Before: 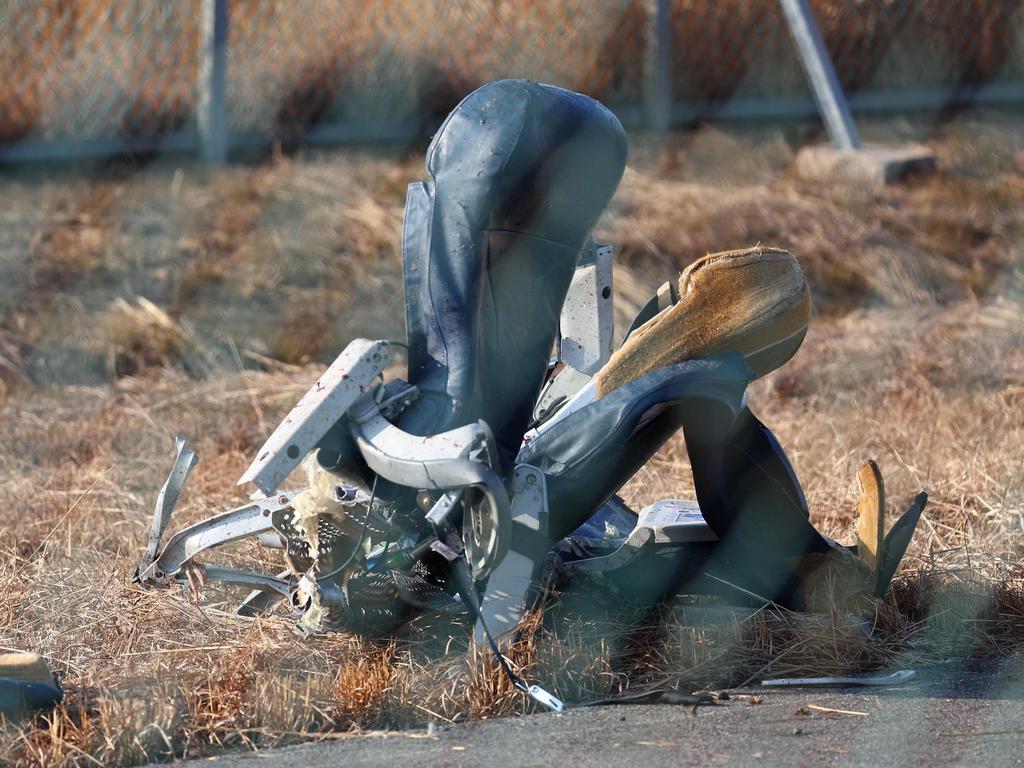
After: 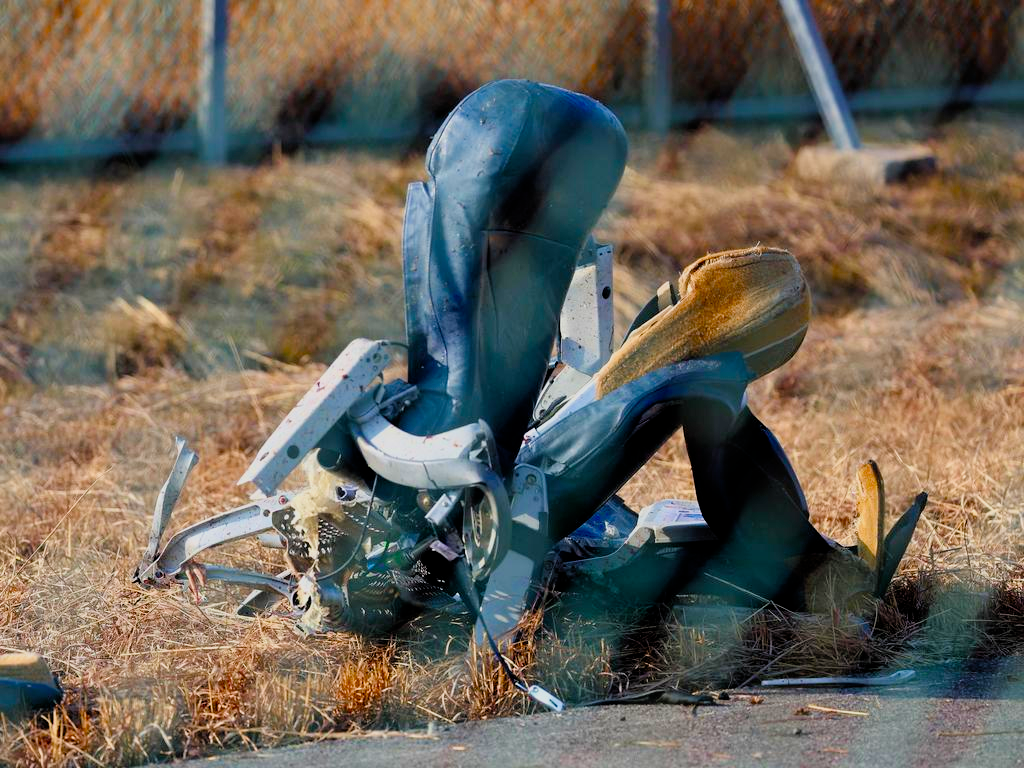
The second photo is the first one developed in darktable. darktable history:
velvia: on, module defaults
filmic rgb: black relative exposure -7.75 EV, white relative exposure 4.4 EV, threshold 3 EV, target black luminance 0%, hardness 3.76, latitude 50.51%, contrast 1.074, highlights saturation mix 10%, shadows ↔ highlights balance -0.22%, color science v4 (2020), enable highlight reconstruction true
color balance rgb: perceptual saturation grading › global saturation 20%, perceptual saturation grading › highlights -25%, perceptual saturation grading › shadows 25%
